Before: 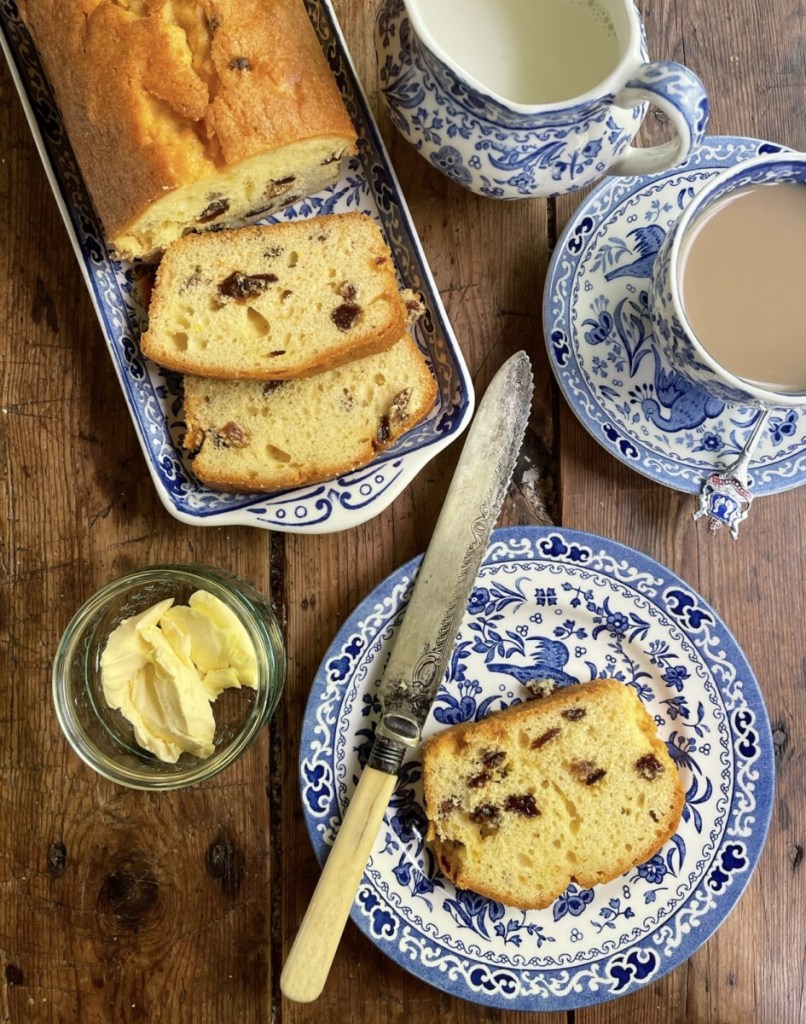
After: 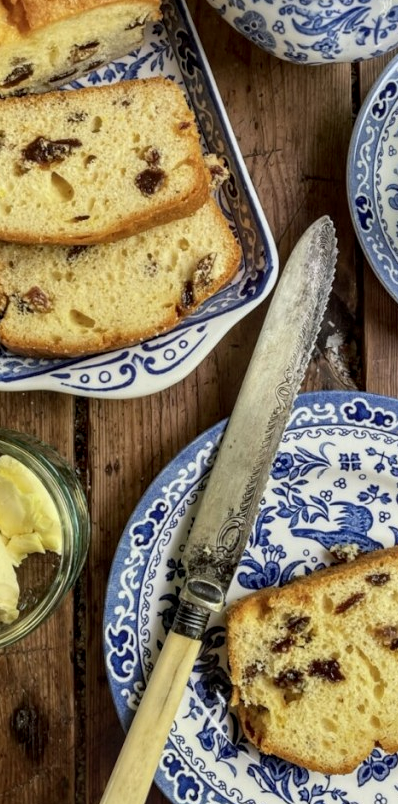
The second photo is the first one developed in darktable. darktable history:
exposure: exposure -0.177 EV, compensate highlight preservation false
crop and rotate: angle 0.02°, left 24.353%, top 13.219%, right 26.156%, bottom 8.224%
local contrast: detail 130%
white balance: red 0.986, blue 1.01
